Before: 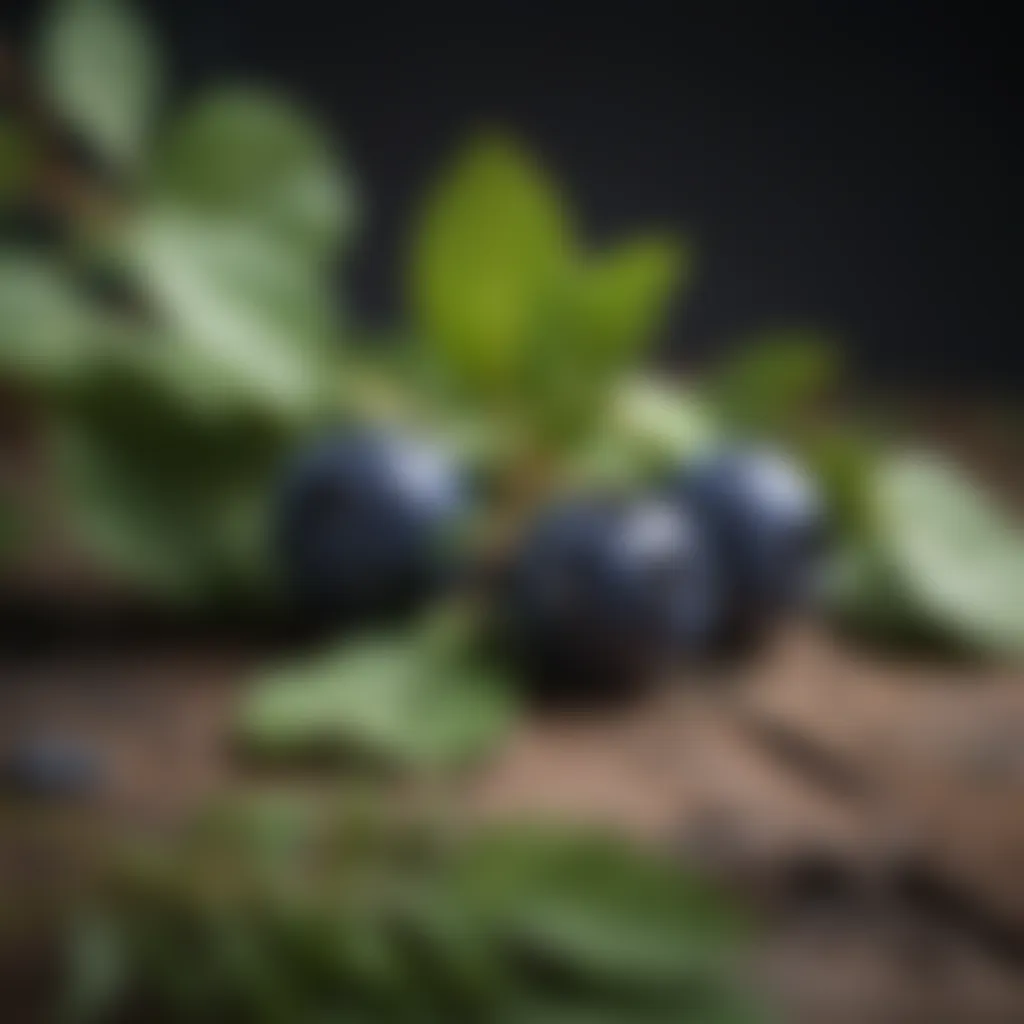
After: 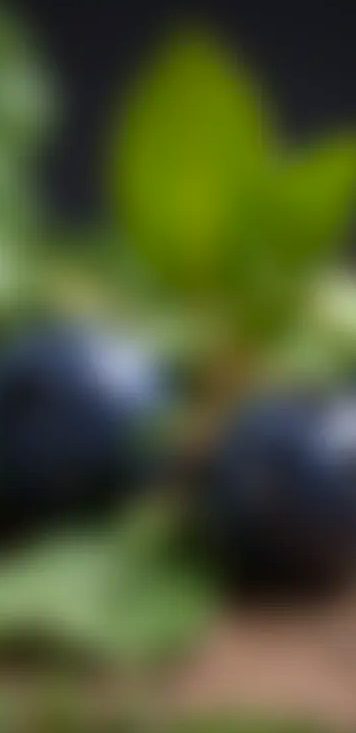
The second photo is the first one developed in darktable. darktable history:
contrast brightness saturation: contrast 0.077, saturation 0.199
sharpen: on, module defaults
tone equalizer: on, module defaults
crop and rotate: left 29.358%, top 10.313%, right 35.811%, bottom 18.046%
exposure: black level correction 0.001, exposure 0.017 EV, compensate exposure bias true
